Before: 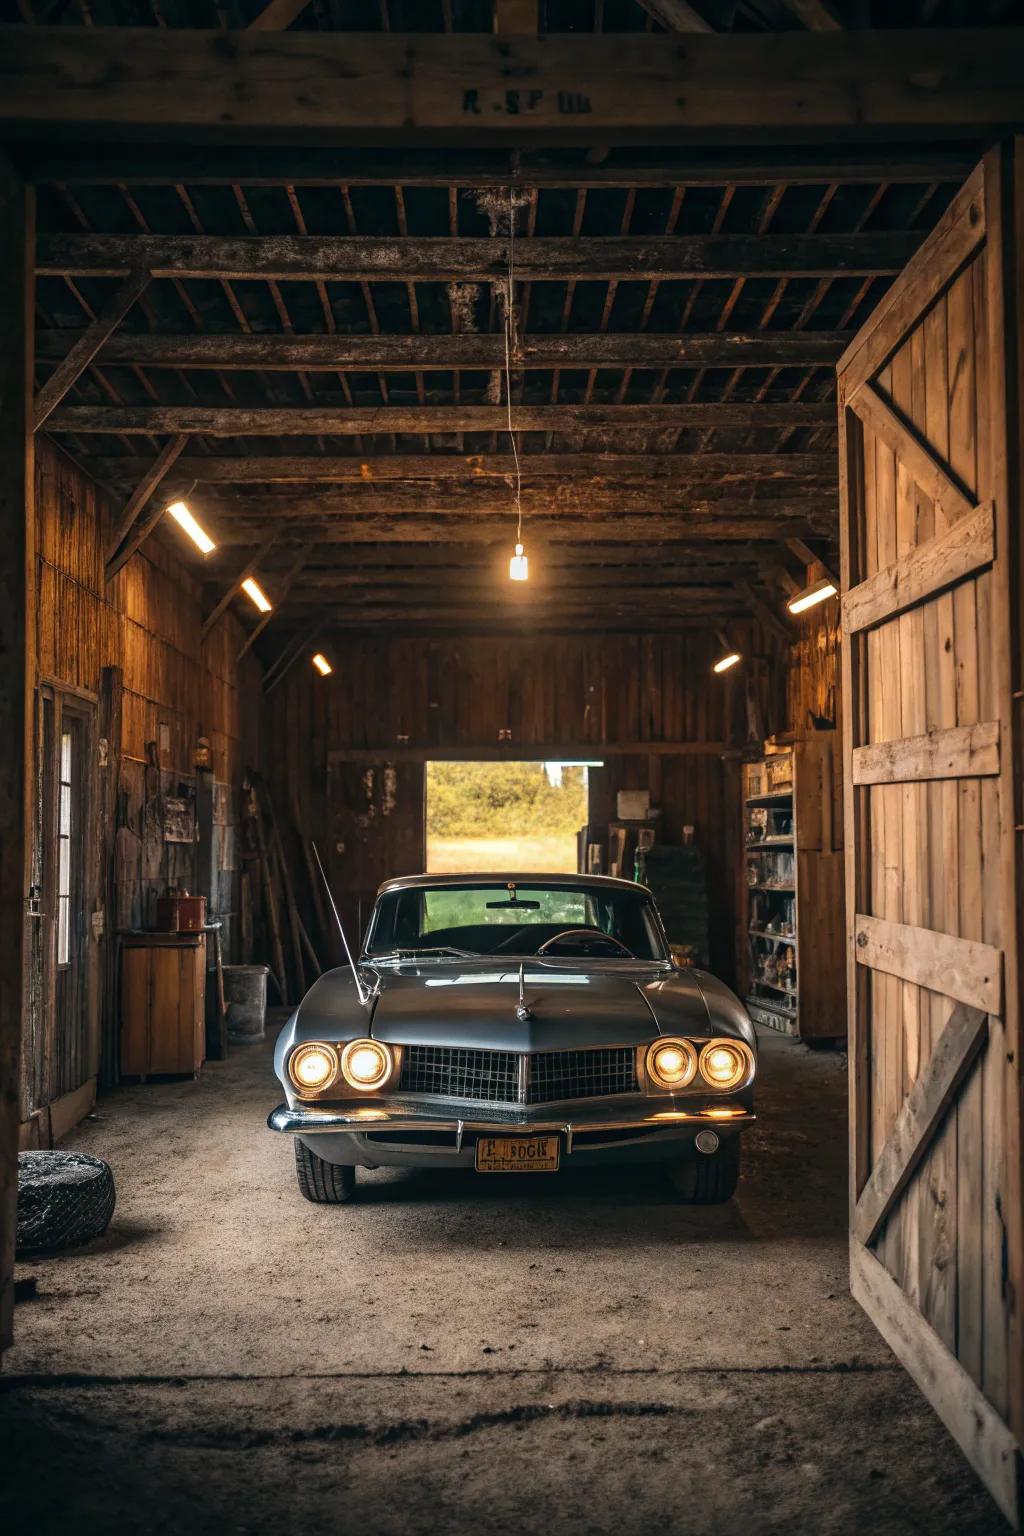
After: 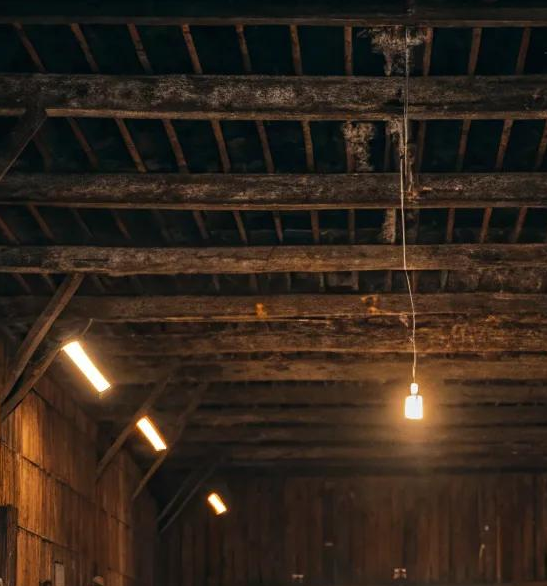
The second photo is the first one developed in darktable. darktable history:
crop: left 10.304%, top 10.545%, right 36.184%, bottom 51.271%
